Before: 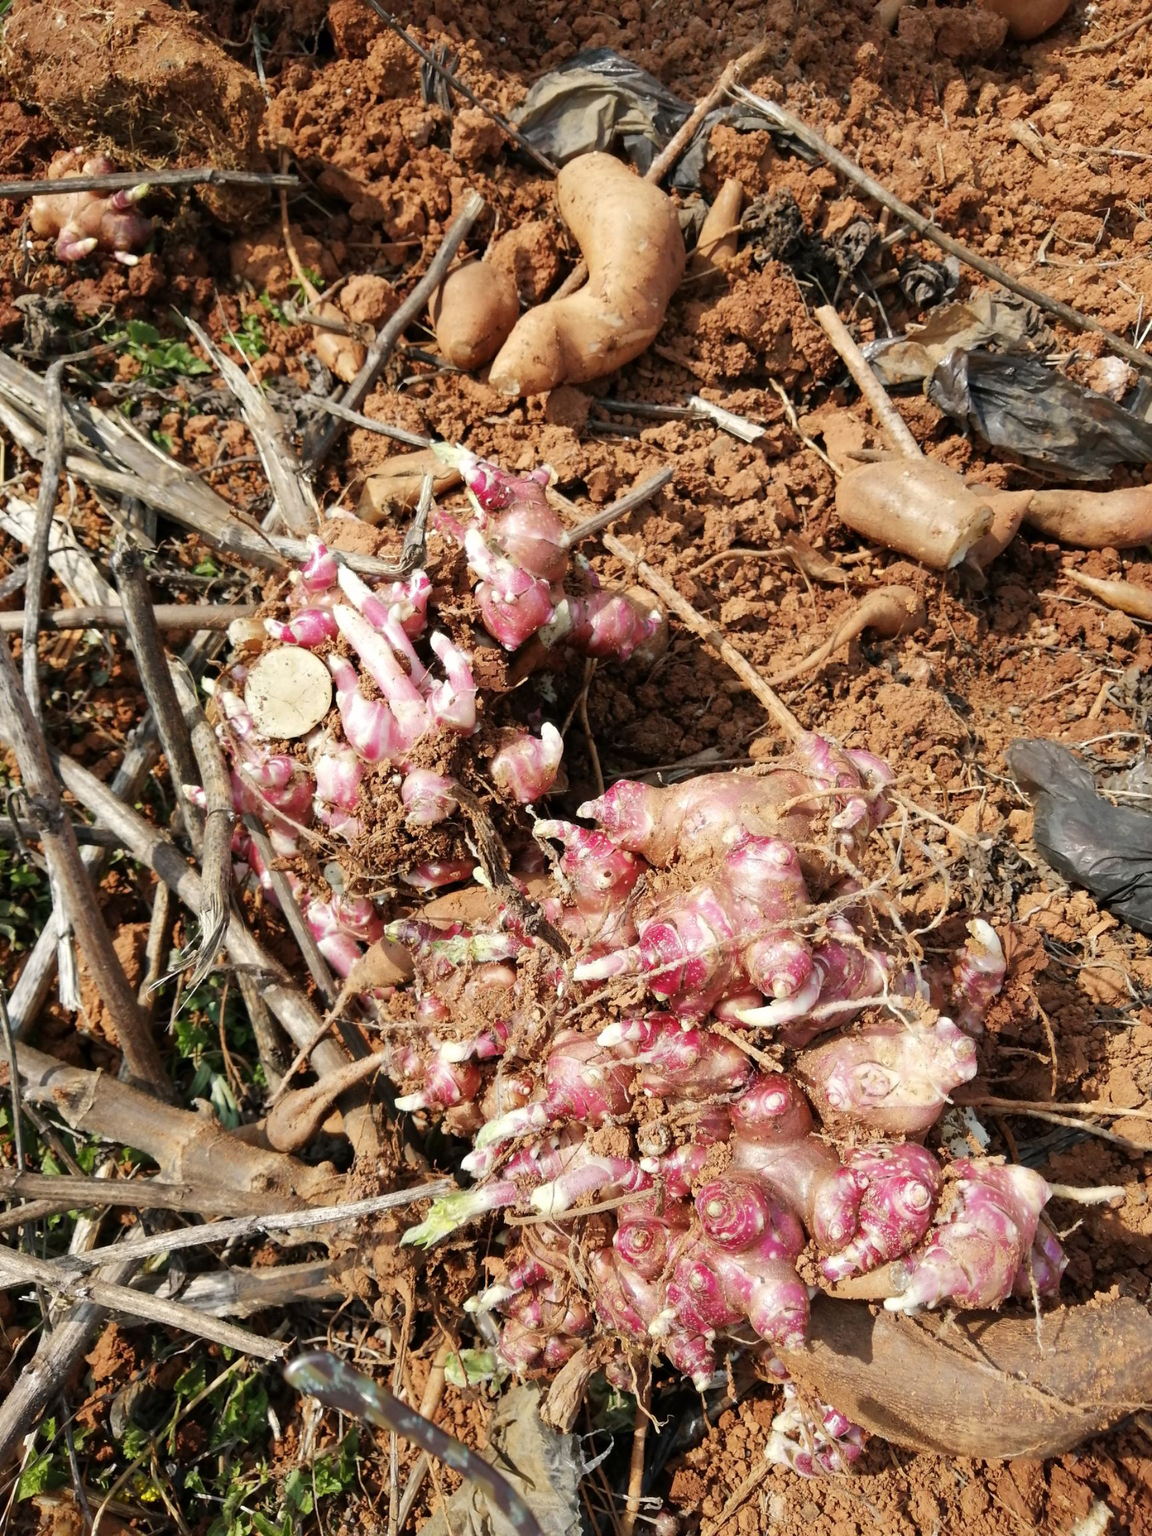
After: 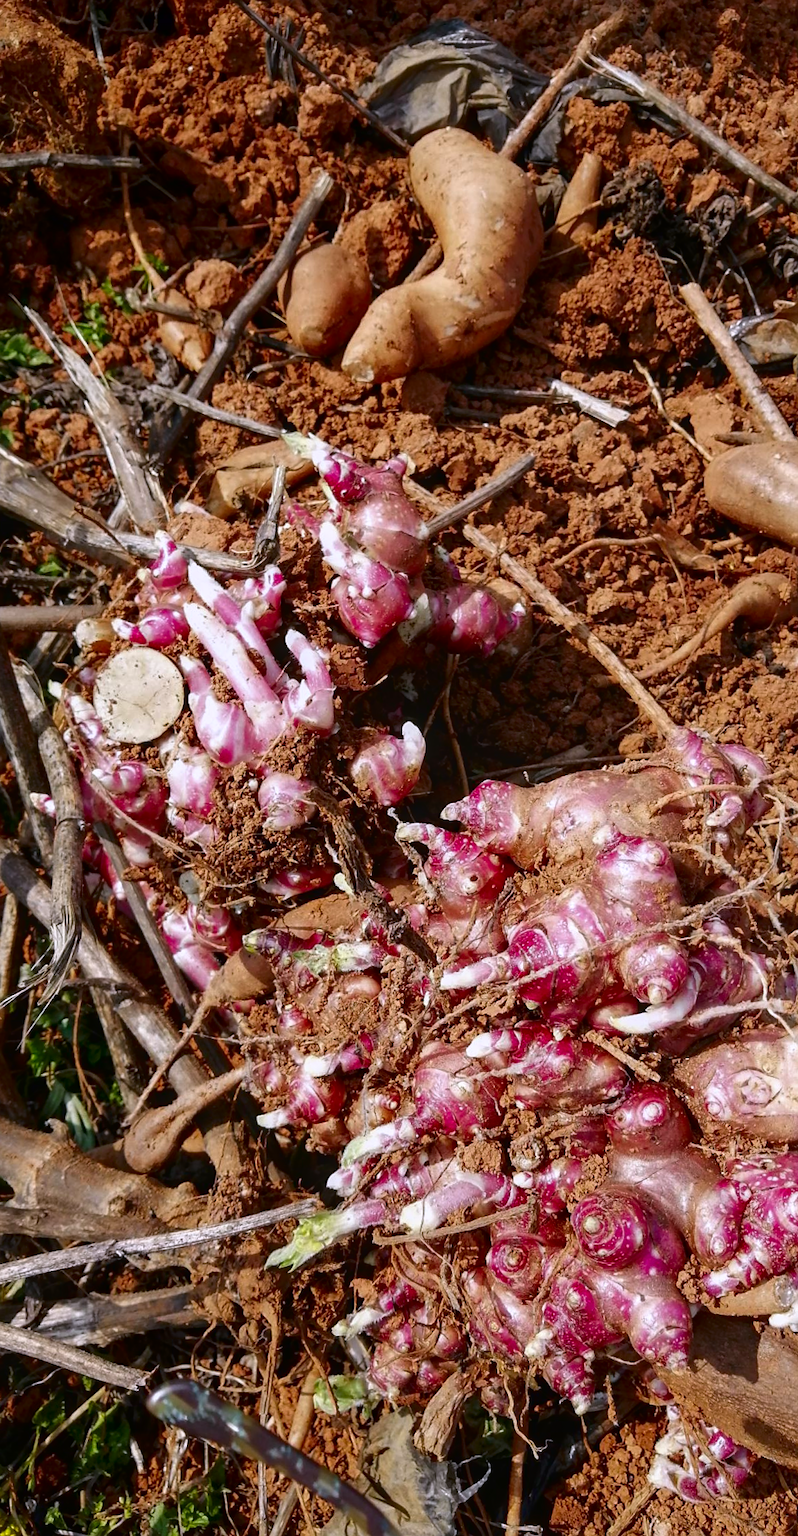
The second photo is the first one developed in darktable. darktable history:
exposure: black level correction 0.001, compensate highlight preservation false
sharpen: amount 0.2
white balance: red 1.004, blue 1.096
crop and rotate: left 13.409%, right 19.924%
rotate and perspective: rotation -1°, crop left 0.011, crop right 0.989, crop top 0.025, crop bottom 0.975
contrast brightness saturation: brightness -0.25, saturation 0.2
local contrast: detail 110%
